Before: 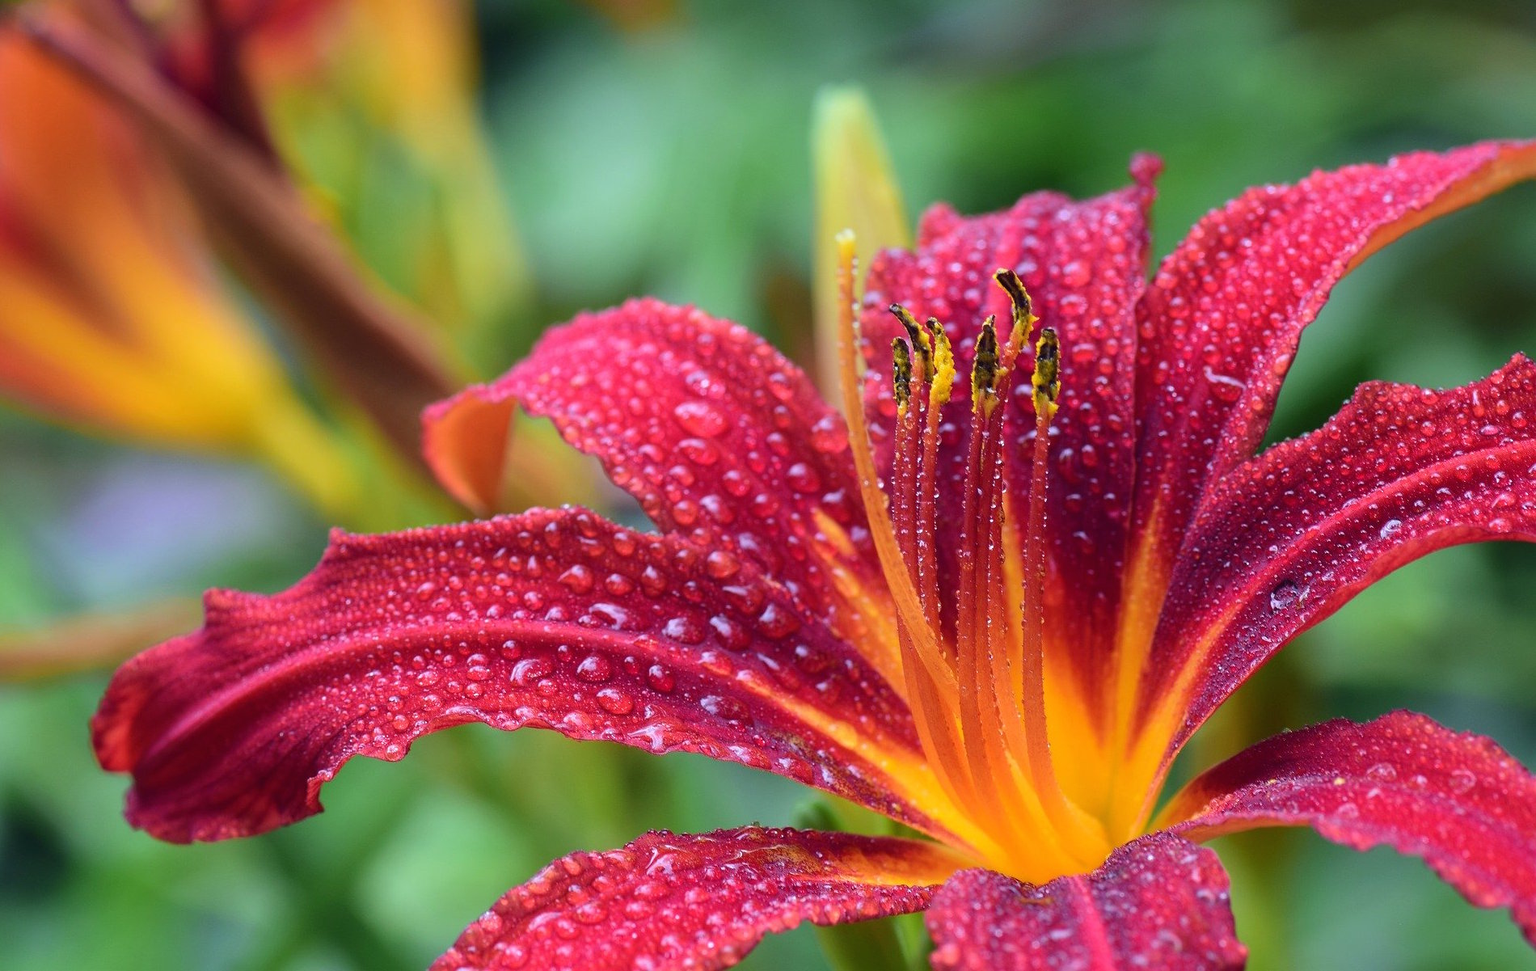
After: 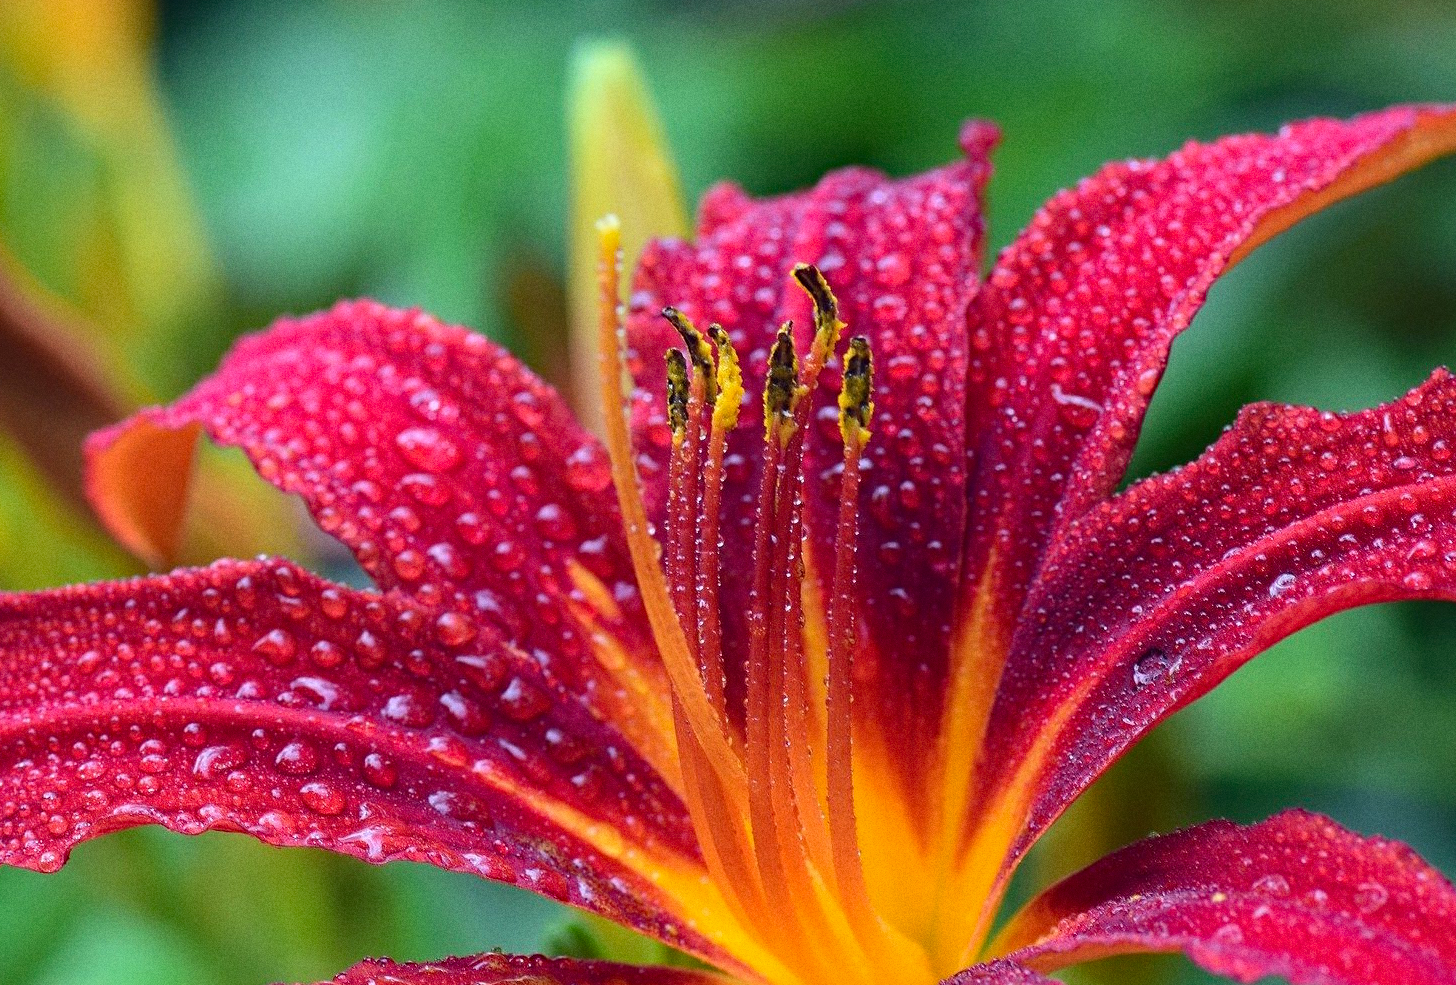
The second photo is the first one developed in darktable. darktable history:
haze removal: strength 0.29, distance 0.25, compatibility mode true, adaptive false
crop: left 23.095%, top 5.827%, bottom 11.854%
grain: coarseness 0.47 ISO
